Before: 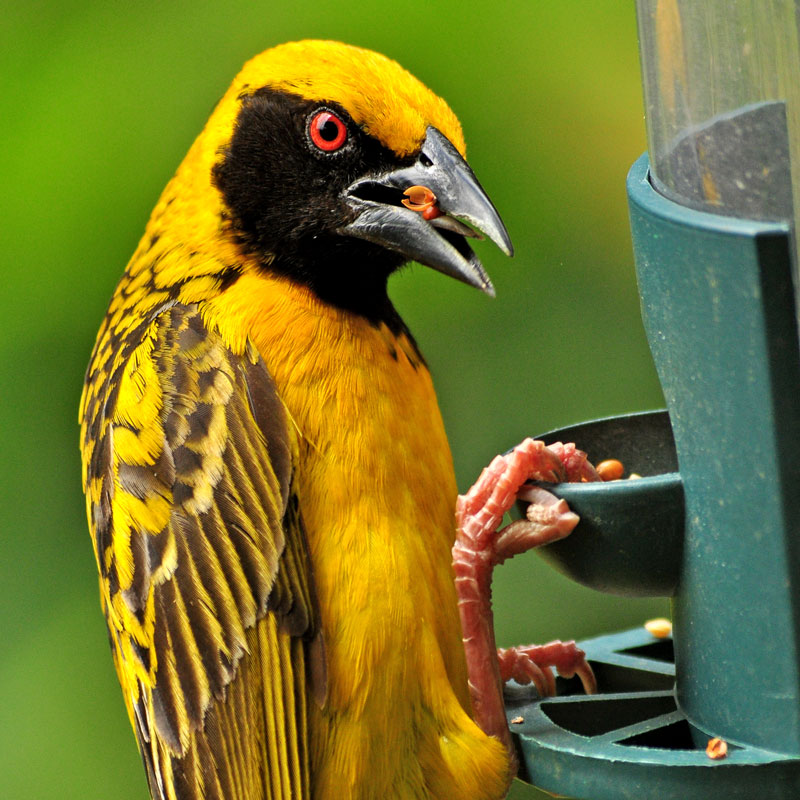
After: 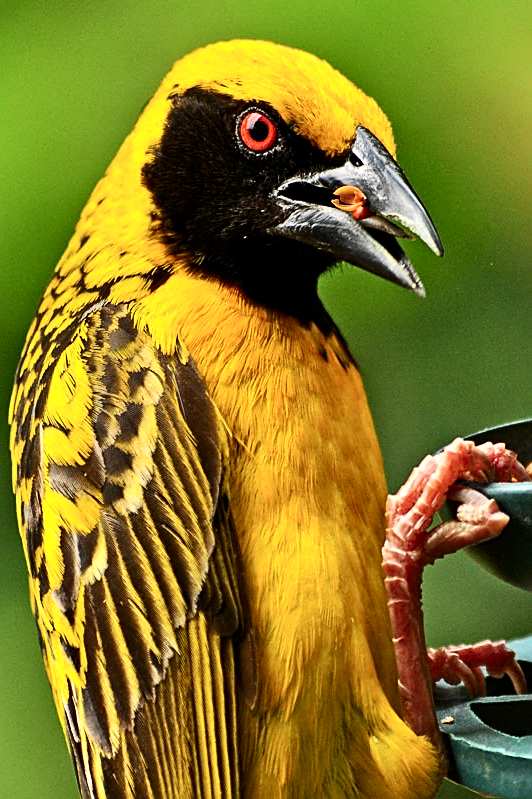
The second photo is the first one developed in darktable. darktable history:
contrast brightness saturation: contrast 0.275
sharpen: on, module defaults
crop and rotate: left 8.864%, right 24.628%
